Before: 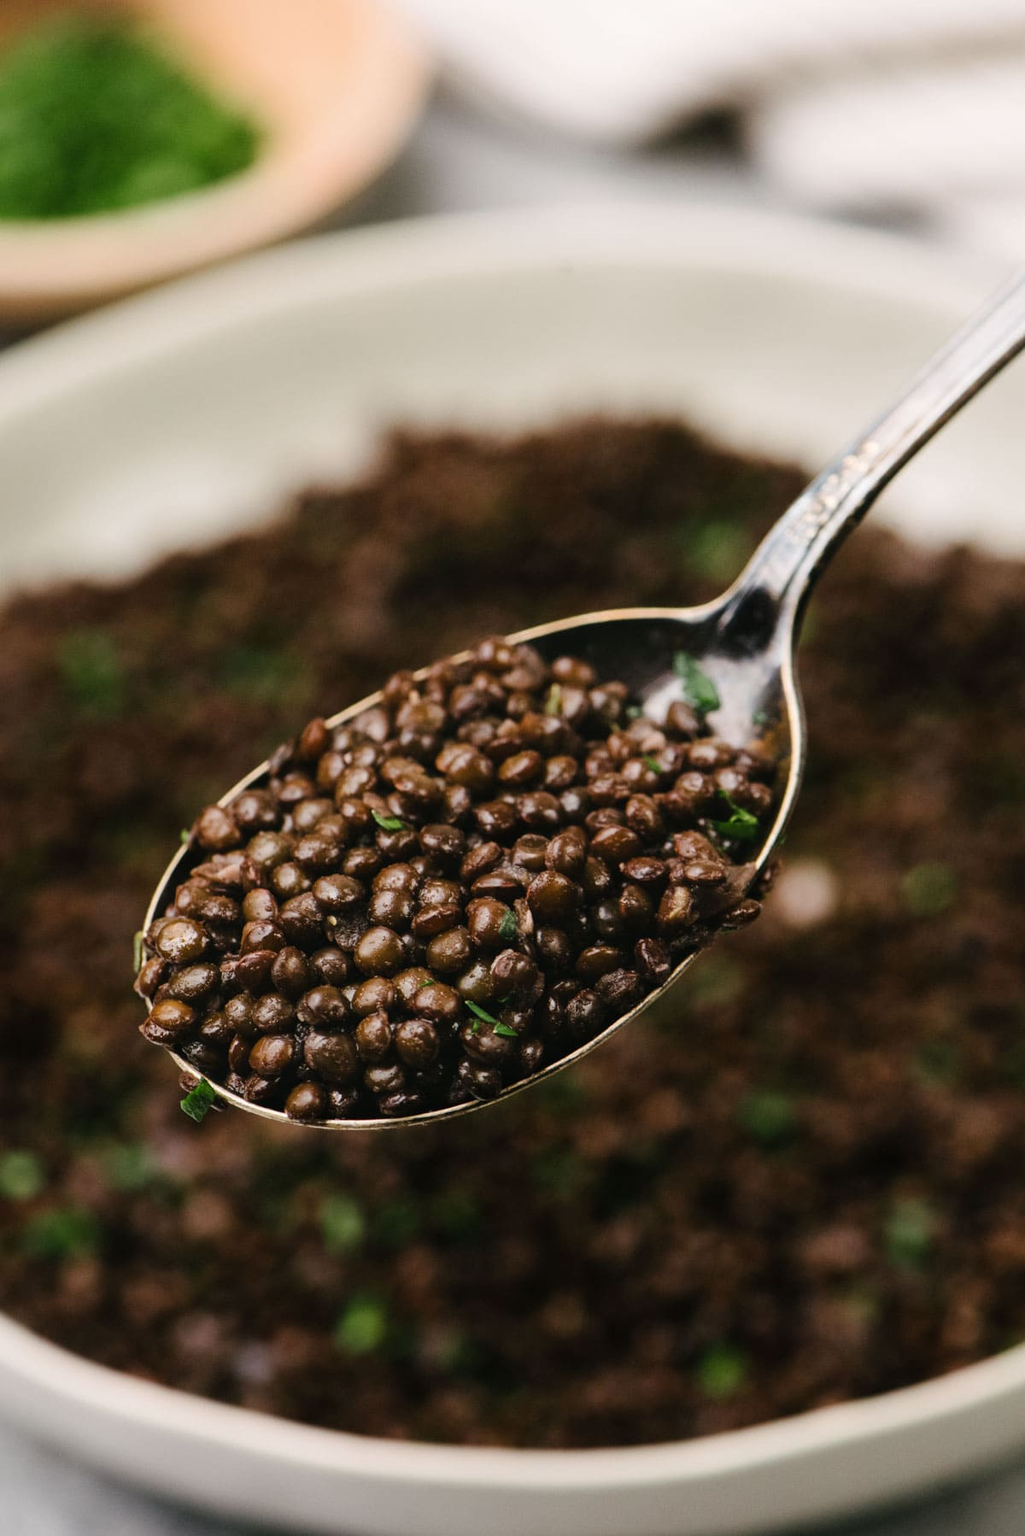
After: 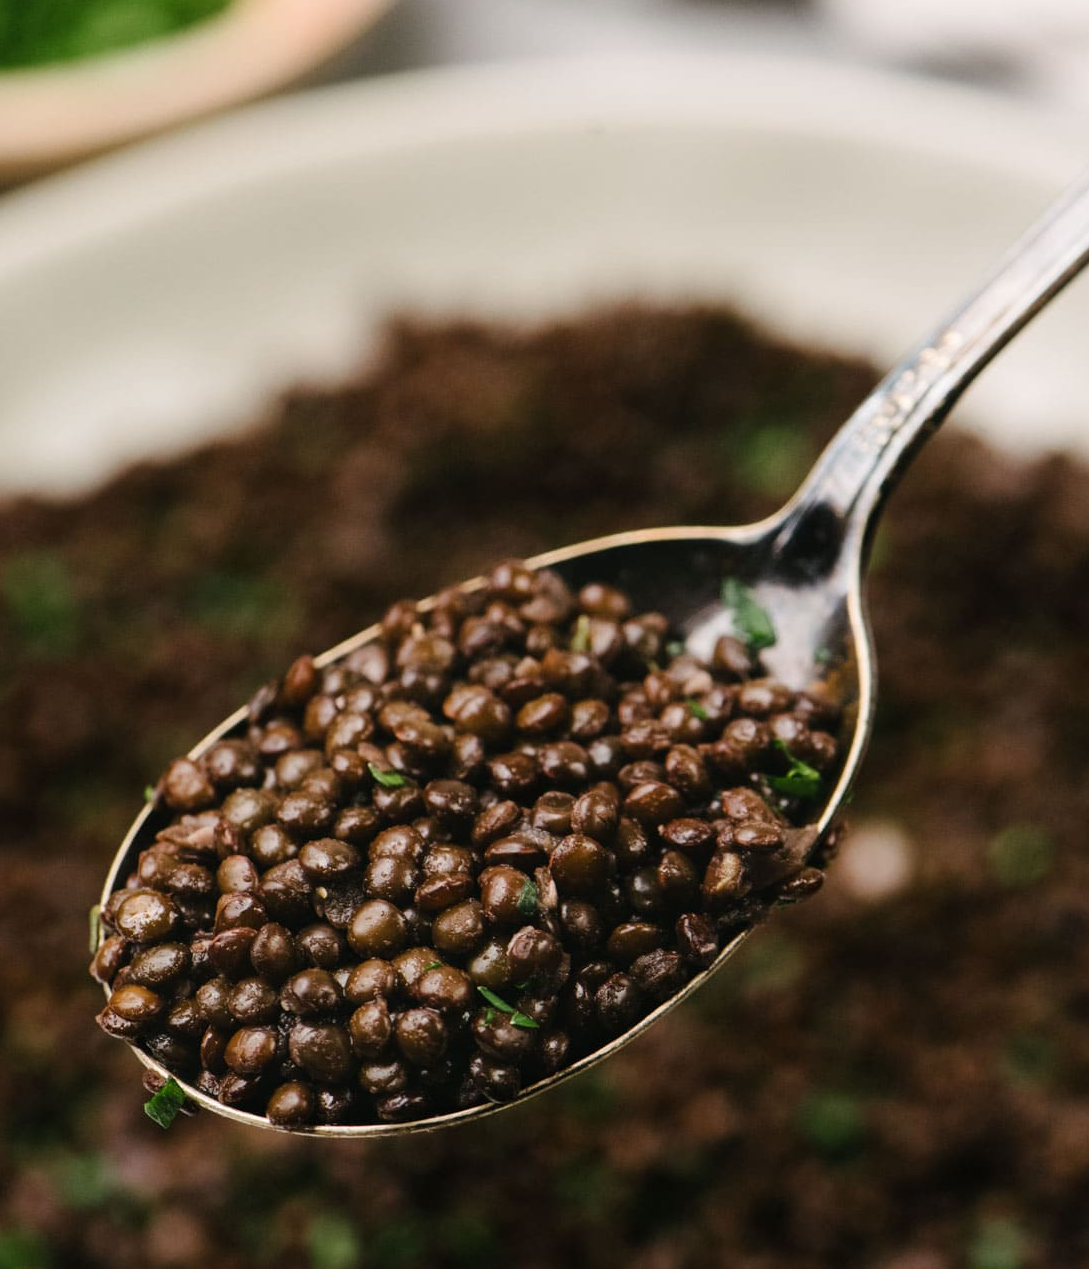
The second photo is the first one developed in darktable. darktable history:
crop: left 5.632%, top 10.328%, right 3.537%, bottom 19.075%
